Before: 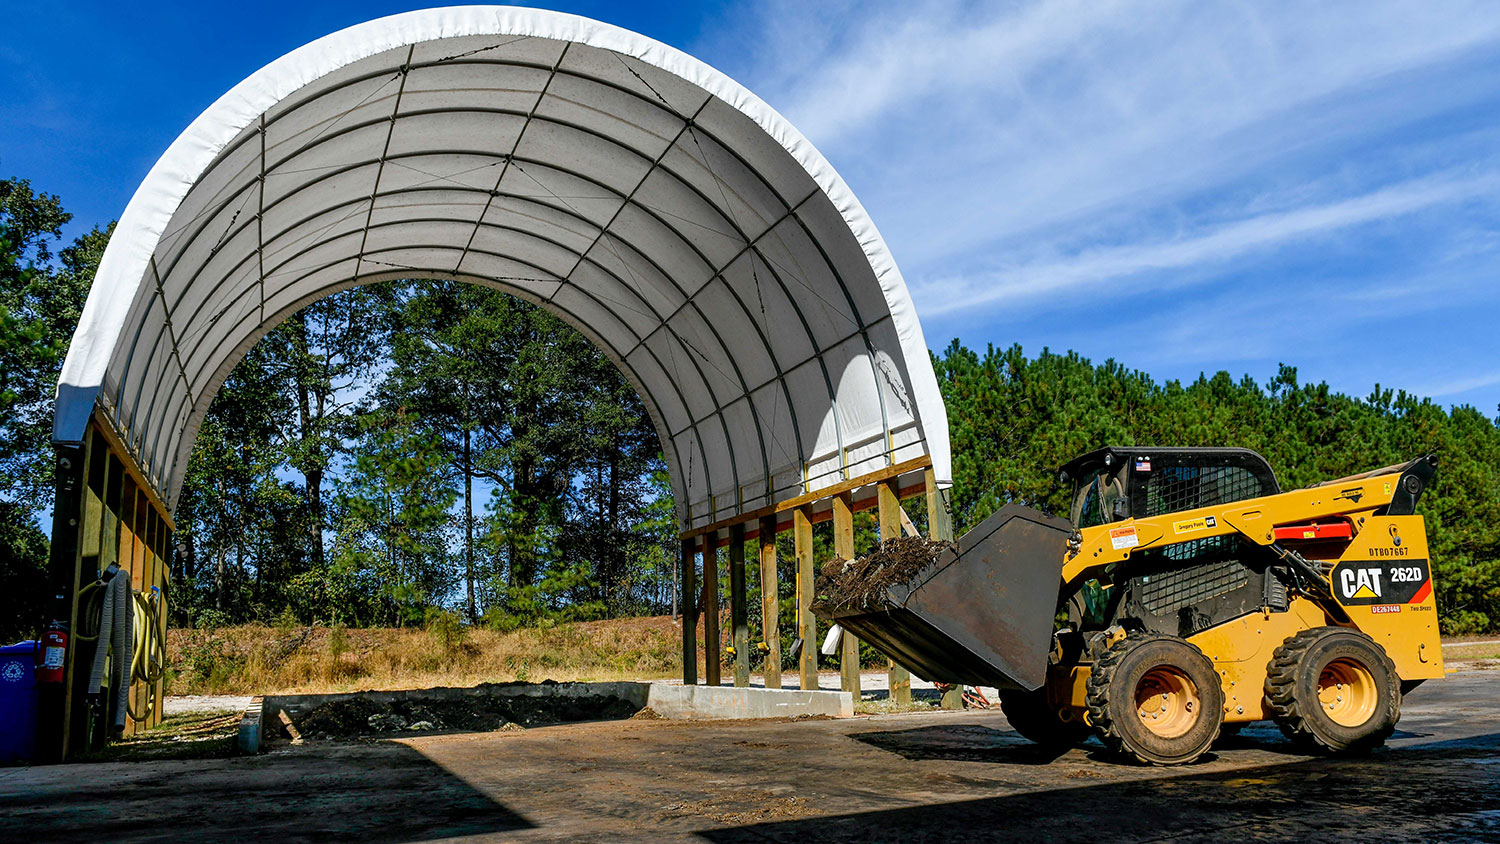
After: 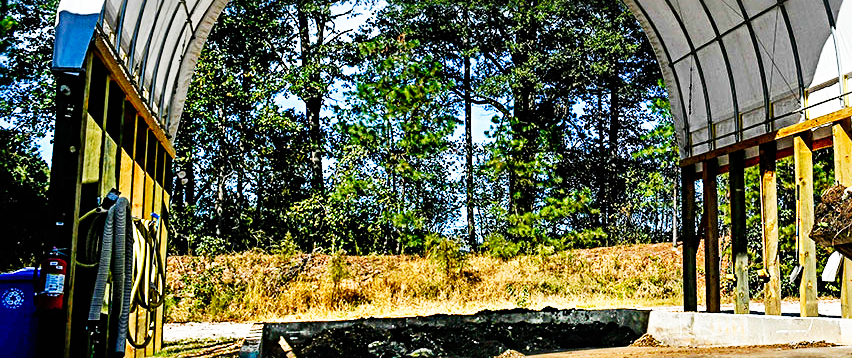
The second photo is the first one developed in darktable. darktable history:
crop: top 44.284%, right 43.14%, bottom 13.2%
base curve: curves: ch0 [(0, 0) (0.007, 0.004) (0.027, 0.03) (0.046, 0.07) (0.207, 0.54) (0.442, 0.872) (0.673, 0.972) (1, 1)], preserve colors none
sharpen: radius 3.991
